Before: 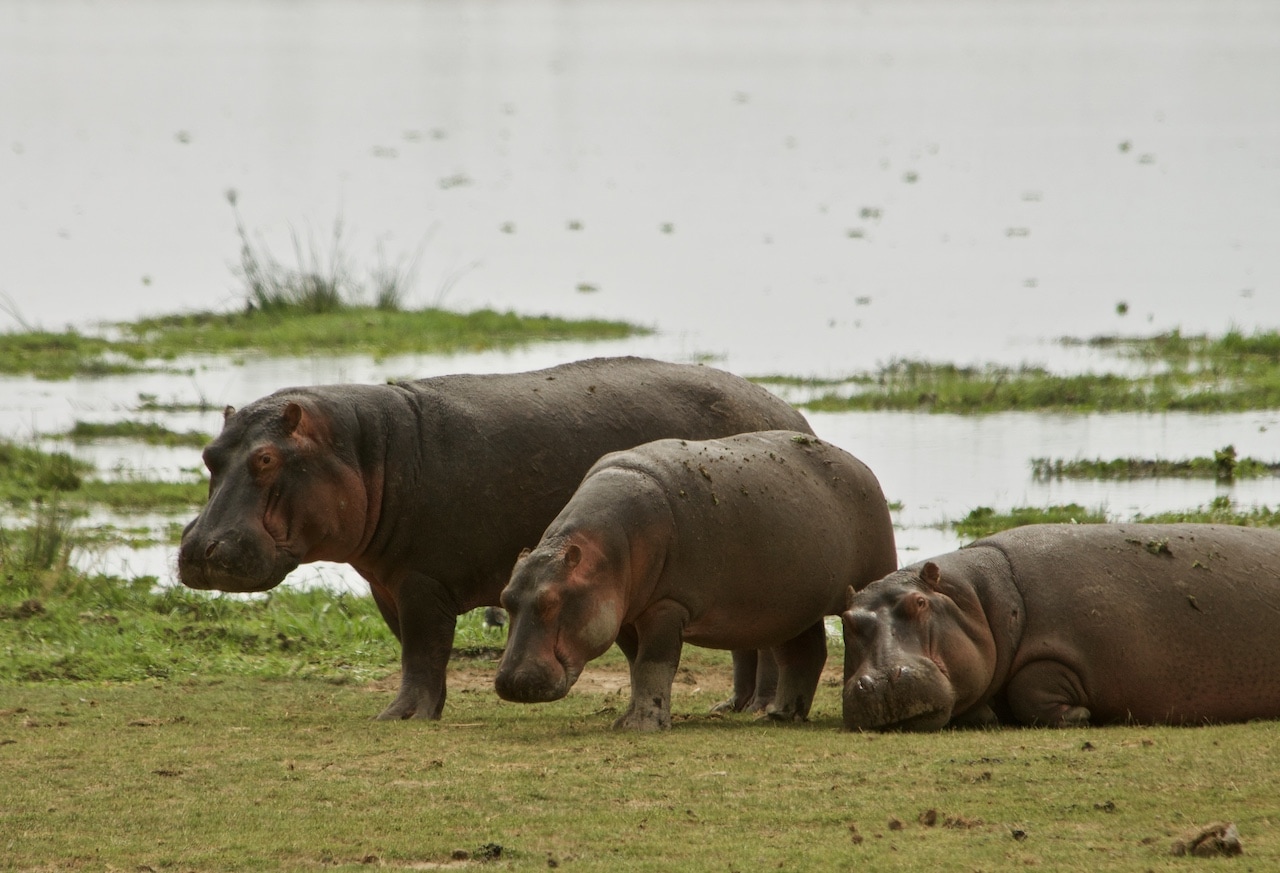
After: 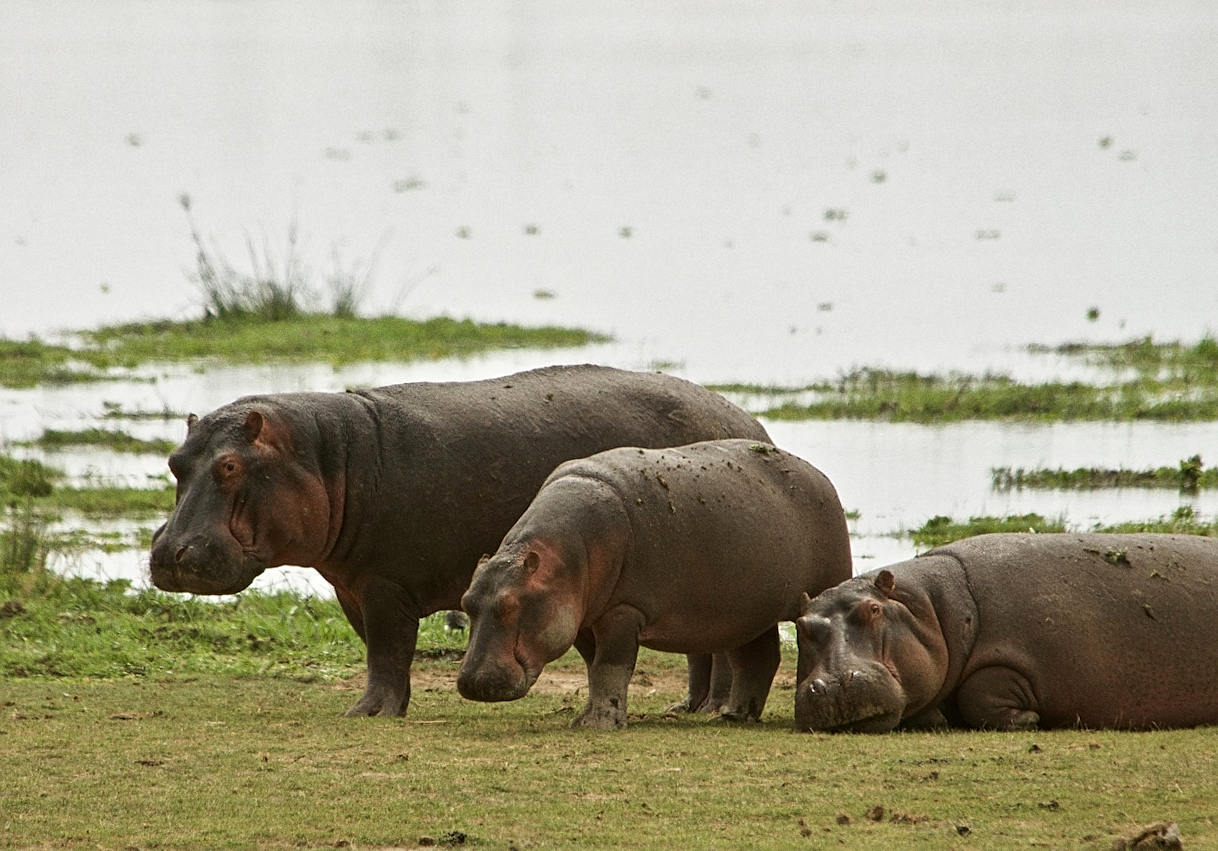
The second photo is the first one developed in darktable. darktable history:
exposure: exposure 0.2 EV, compensate highlight preservation false
sharpen: on, module defaults
rotate and perspective: rotation 0.074°, lens shift (vertical) 0.096, lens shift (horizontal) -0.041, crop left 0.043, crop right 0.952, crop top 0.024, crop bottom 0.979
grain: coarseness 22.88 ISO
